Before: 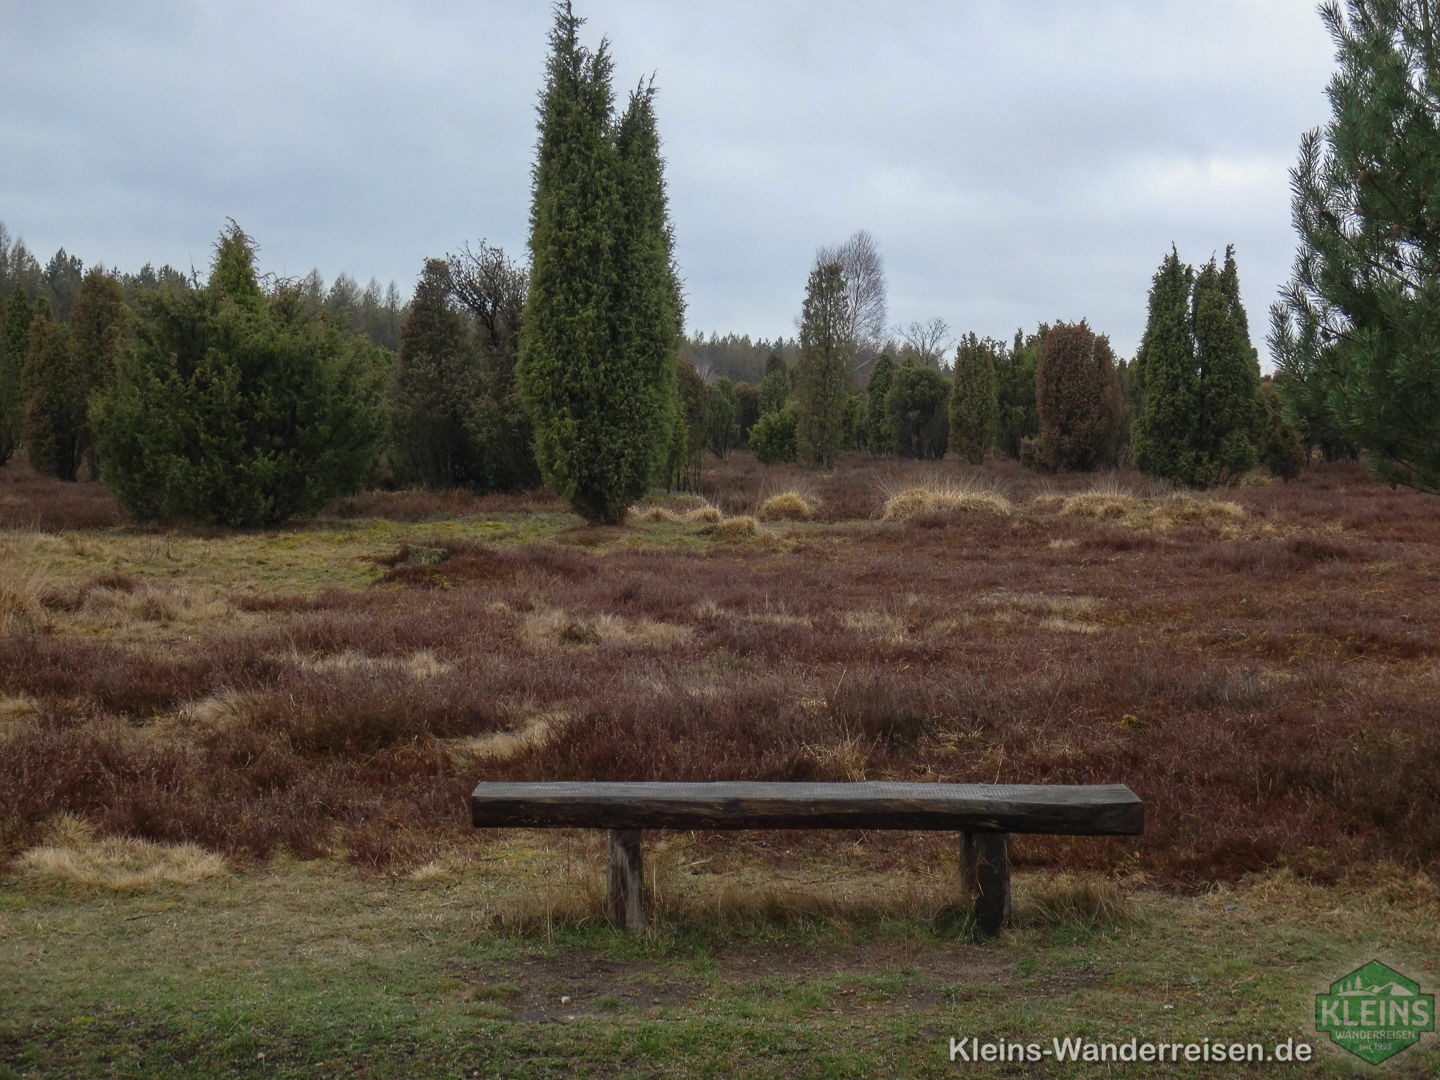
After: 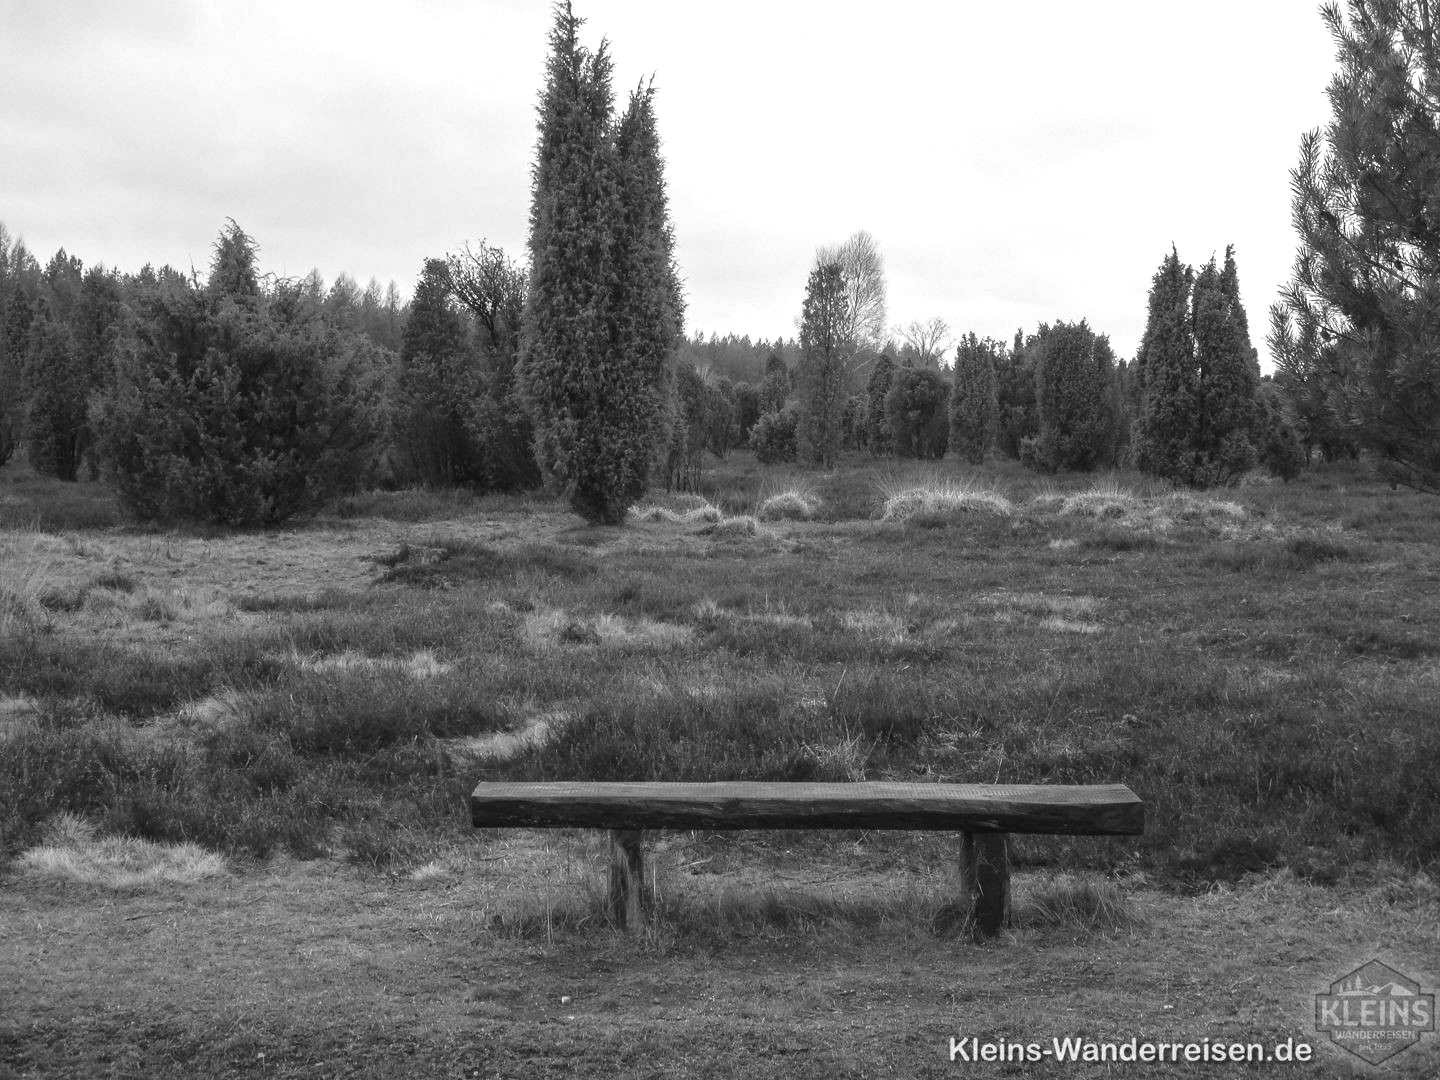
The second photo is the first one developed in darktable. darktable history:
monochrome: on, module defaults
exposure: black level correction 0, exposure 0.7 EV, compensate exposure bias true, compensate highlight preservation false
